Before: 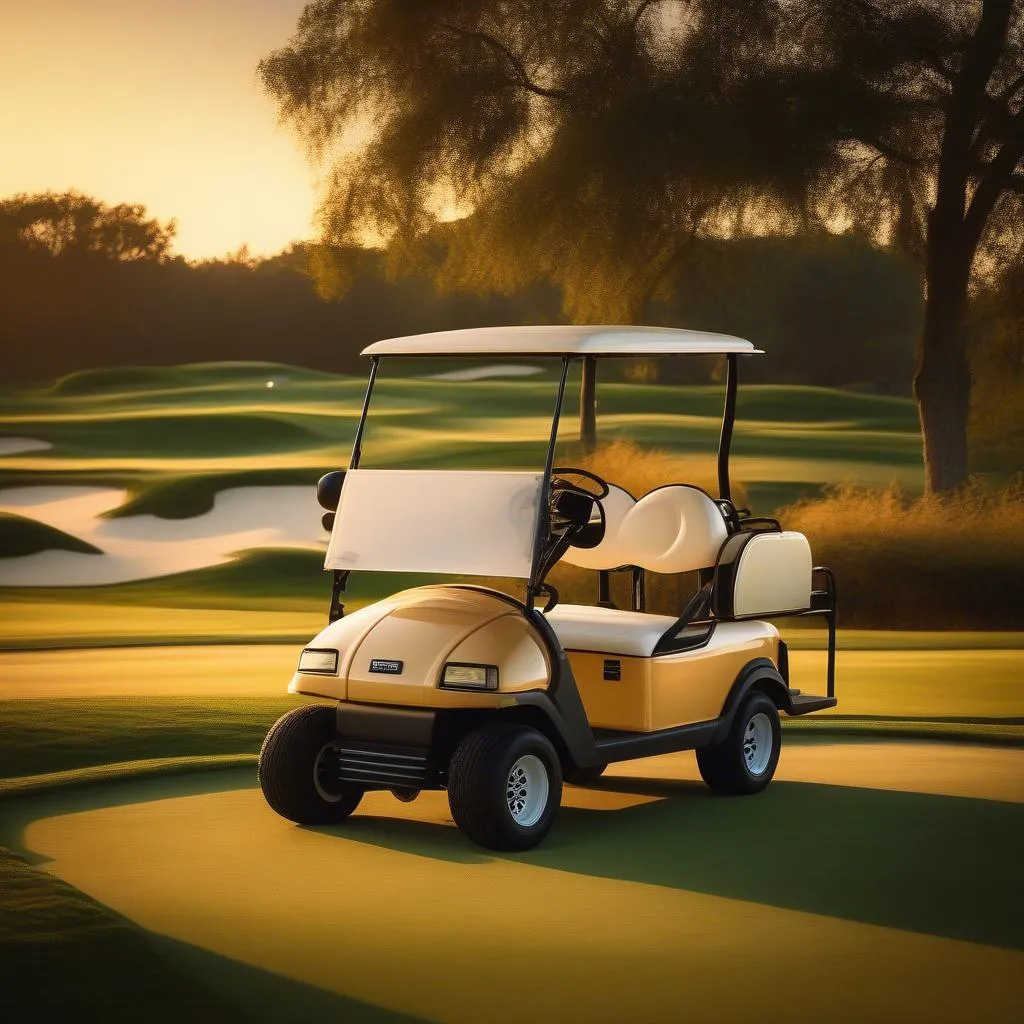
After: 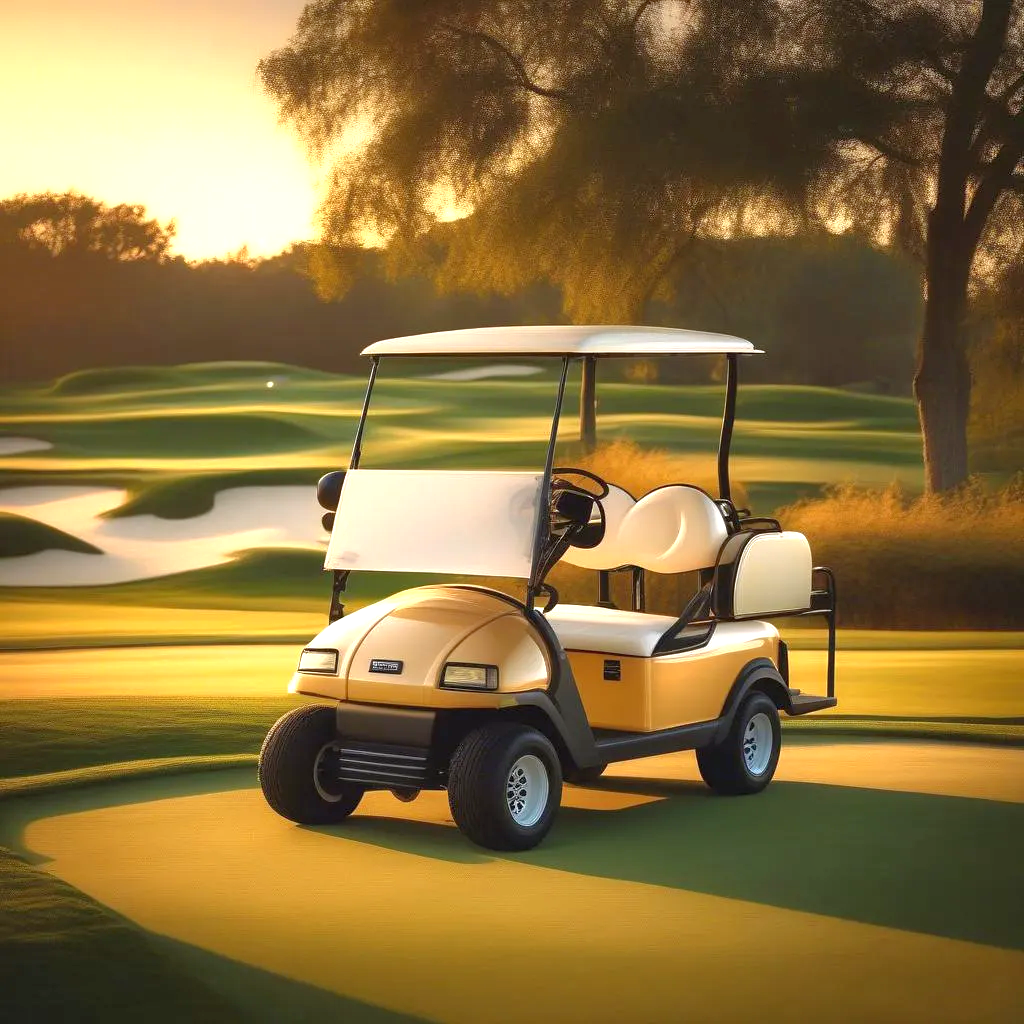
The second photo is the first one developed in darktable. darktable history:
tone equalizer: -8 EV 0.25 EV, -7 EV 0.417 EV, -6 EV 0.417 EV, -5 EV 0.25 EV, -3 EV -0.25 EV, -2 EV -0.417 EV, -1 EV -0.417 EV, +0 EV -0.25 EV, edges refinement/feathering 500, mask exposure compensation -1.57 EV, preserve details guided filter
exposure: black level correction 0, exposure 1 EV, compensate exposure bias true, compensate highlight preservation false
